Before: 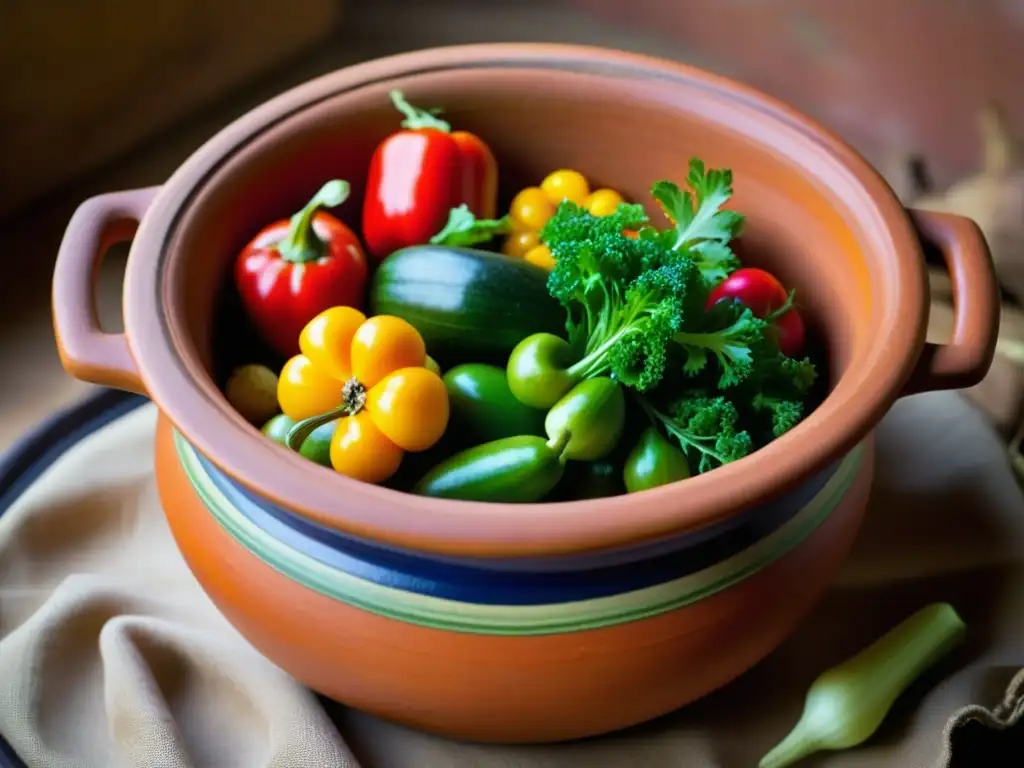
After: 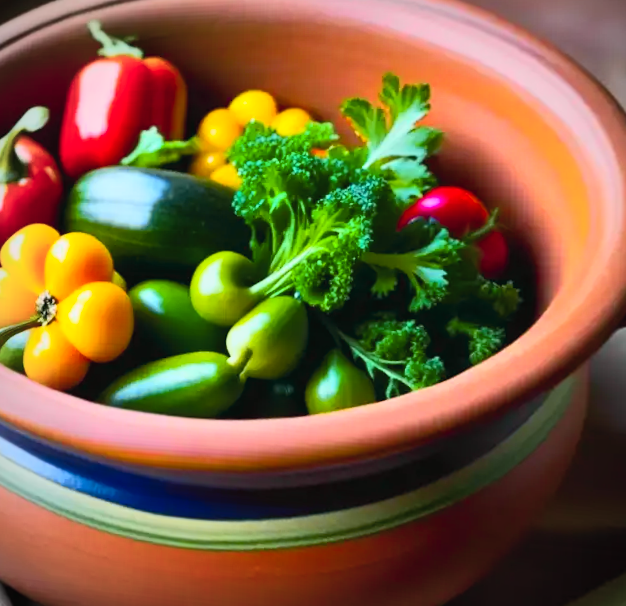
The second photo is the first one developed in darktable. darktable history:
tone curve: curves: ch0 [(0, 0.026) (0.172, 0.194) (0.398, 0.437) (0.469, 0.544) (0.612, 0.741) (0.845, 0.926) (1, 0.968)]; ch1 [(0, 0) (0.437, 0.453) (0.472, 0.467) (0.502, 0.502) (0.531, 0.537) (0.574, 0.583) (0.617, 0.64) (0.699, 0.749) (0.859, 0.919) (1, 1)]; ch2 [(0, 0) (0.33, 0.301) (0.421, 0.443) (0.476, 0.502) (0.511, 0.504) (0.553, 0.55) (0.595, 0.586) (0.664, 0.664) (1, 1)], color space Lab, independent channels, preserve colors none
color balance rgb: perceptual saturation grading › global saturation 25%, global vibrance 20%
rotate and perspective: rotation 1.69°, lens shift (vertical) -0.023, lens shift (horizontal) -0.291, crop left 0.025, crop right 0.988, crop top 0.092, crop bottom 0.842
vignetting: fall-off radius 63.6%
crop and rotate: left 22.918%, top 5.629%, right 14.711%, bottom 2.247%
